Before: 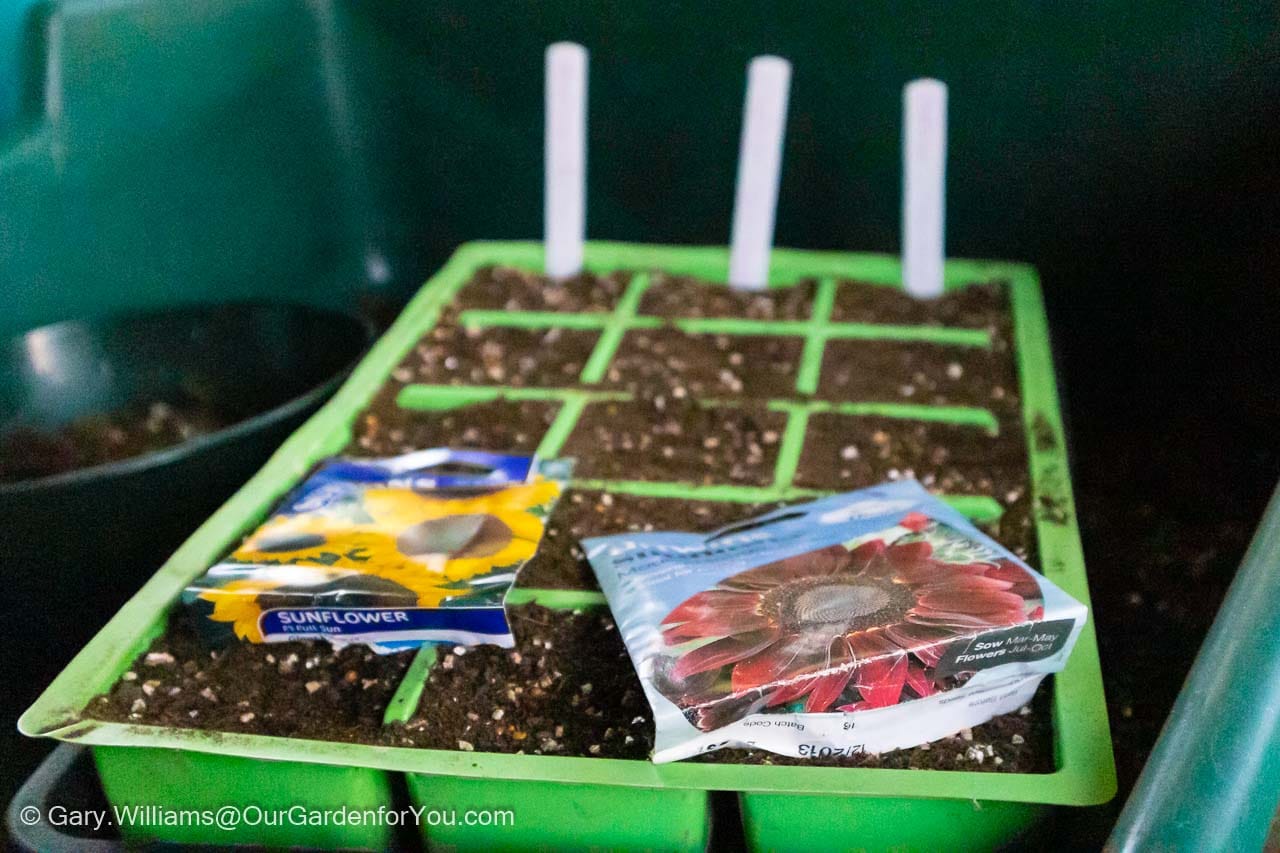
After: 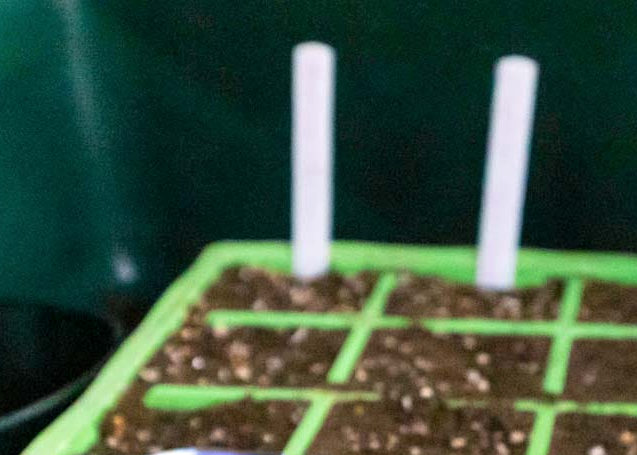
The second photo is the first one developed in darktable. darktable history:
crop: left 19.828%, right 30.356%, bottom 46.651%
shadows and highlights: shadows -9.26, white point adjustment 1.55, highlights 10.86
local contrast: highlights 106%, shadows 100%, detail 119%, midtone range 0.2
